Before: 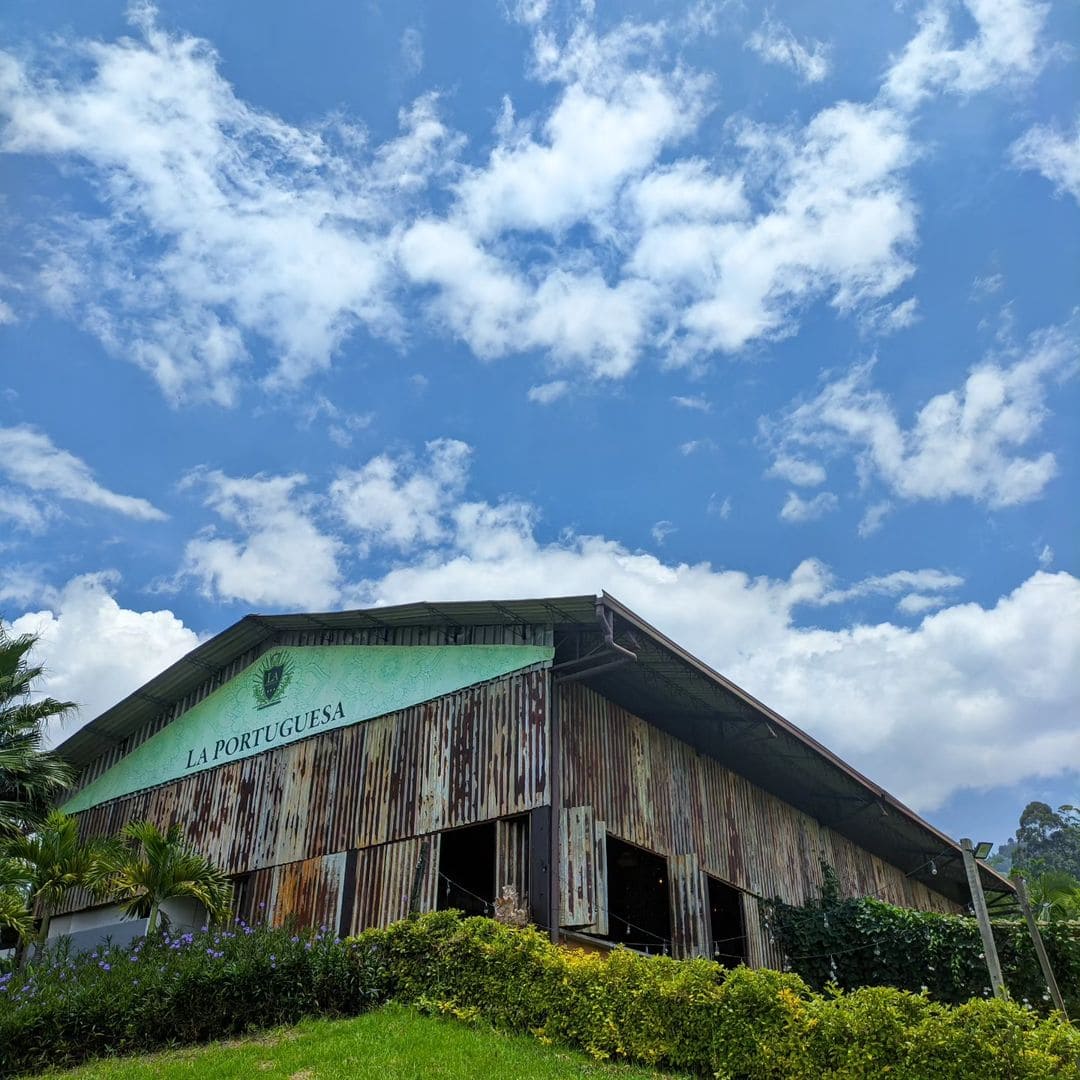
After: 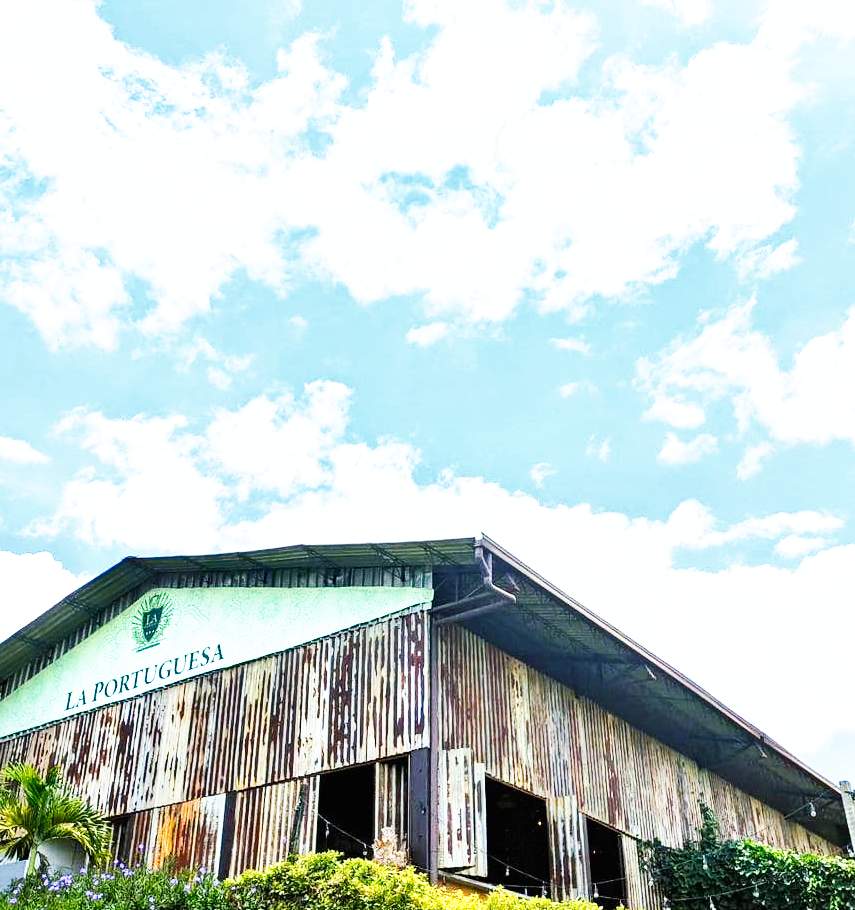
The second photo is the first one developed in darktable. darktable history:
base curve: curves: ch0 [(0, 0) (0.007, 0.004) (0.027, 0.03) (0.046, 0.07) (0.207, 0.54) (0.442, 0.872) (0.673, 0.972) (1, 1)], preserve colors none
exposure: black level correction 0, exposure 1.1 EV, compensate highlight preservation false
shadows and highlights: low approximation 0.01, soften with gaussian
crop: left 11.225%, top 5.381%, right 9.565%, bottom 10.314%
